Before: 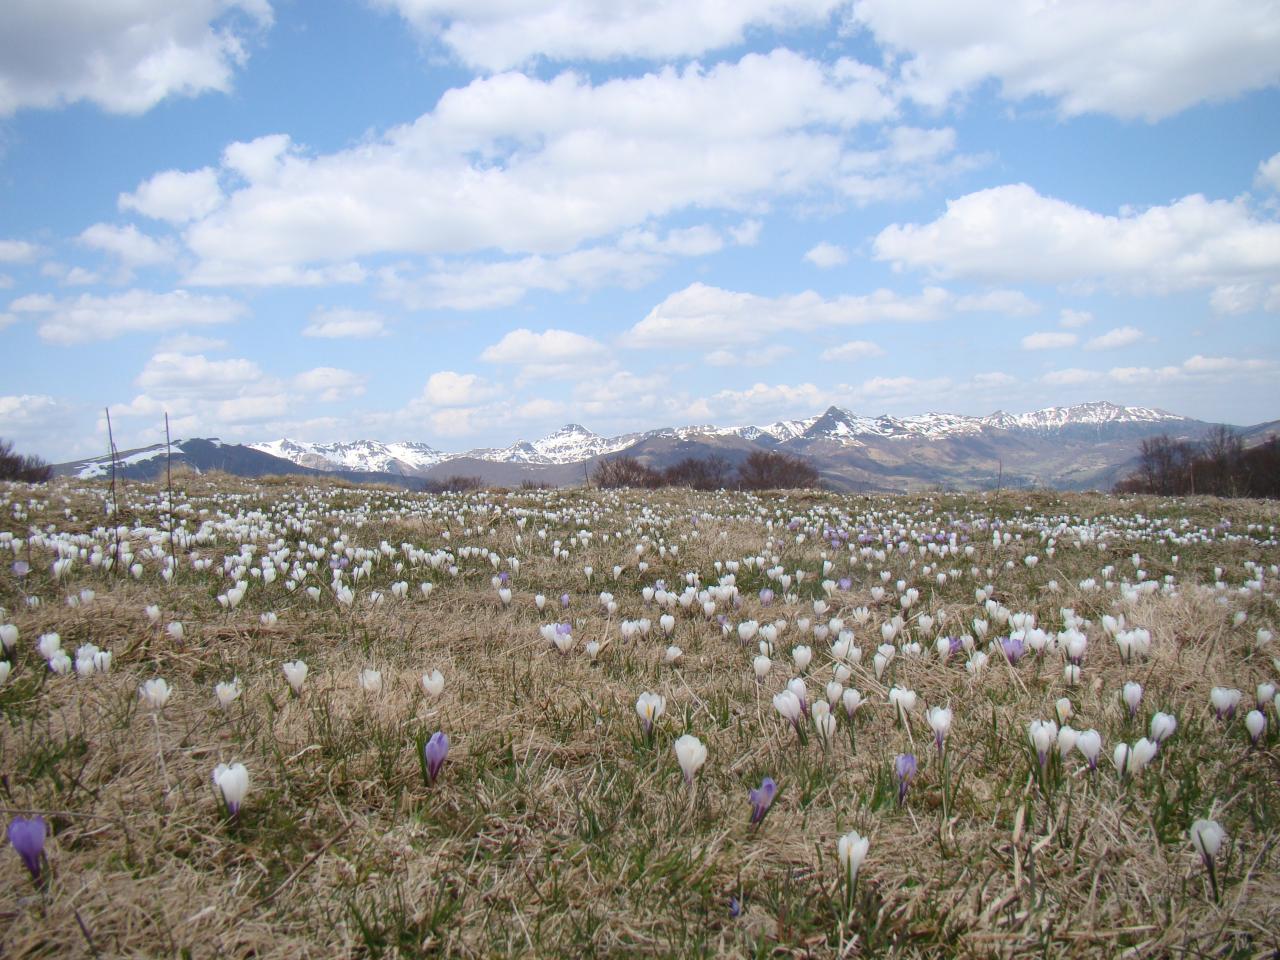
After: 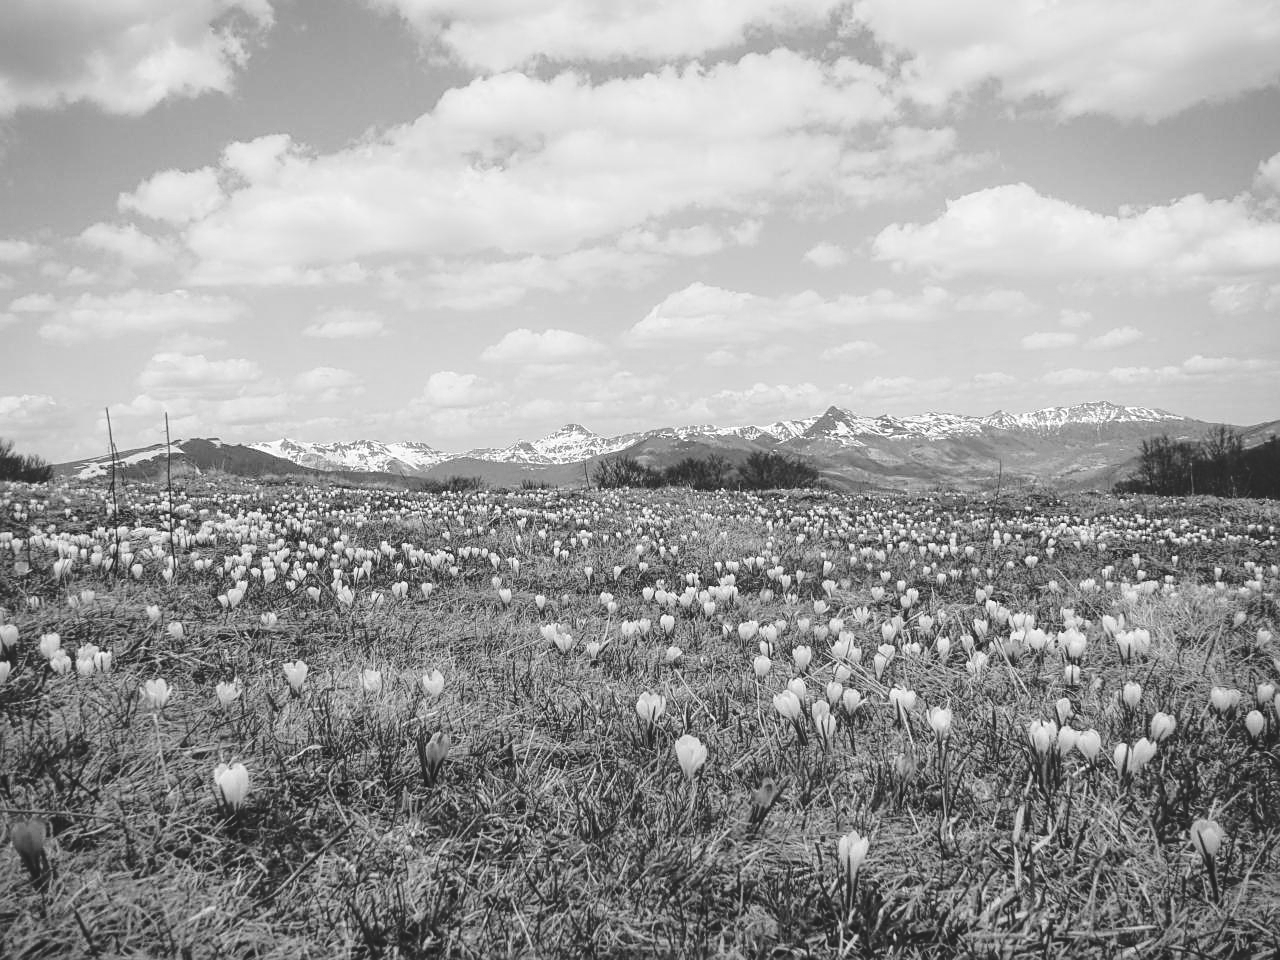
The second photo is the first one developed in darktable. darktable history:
sharpen: on, module defaults
tone curve: curves: ch0 [(0, 0) (0.058, 0.037) (0.214, 0.183) (0.304, 0.288) (0.561, 0.554) (0.687, 0.677) (0.768, 0.768) (0.858, 0.861) (0.987, 0.945)]; ch1 [(0, 0) (0.172, 0.123) (0.312, 0.296) (0.432, 0.448) (0.471, 0.469) (0.502, 0.5) (0.521, 0.505) (0.565, 0.569) (0.663, 0.663) (0.703, 0.721) (0.857, 0.917) (1, 1)]; ch2 [(0, 0) (0.411, 0.424) (0.485, 0.497) (0.502, 0.5) (0.517, 0.511) (0.556, 0.562) (0.626, 0.594) (0.709, 0.661) (1, 1)], color space Lab, independent channels, preserve colors none
monochrome: a 16.06, b 15.48, size 1
color contrast: green-magenta contrast 0.3, blue-yellow contrast 0.15
base curve: curves: ch0 [(0, 0.024) (0.055, 0.065) (0.121, 0.166) (0.236, 0.319) (0.693, 0.726) (1, 1)], preserve colors none
white balance: red 0.924, blue 1.095
local contrast: highlights 99%, shadows 86%, detail 160%, midtone range 0.2
rgb levels: mode RGB, independent channels, levels [[0, 0.5, 1], [0, 0.521, 1], [0, 0.536, 1]]
